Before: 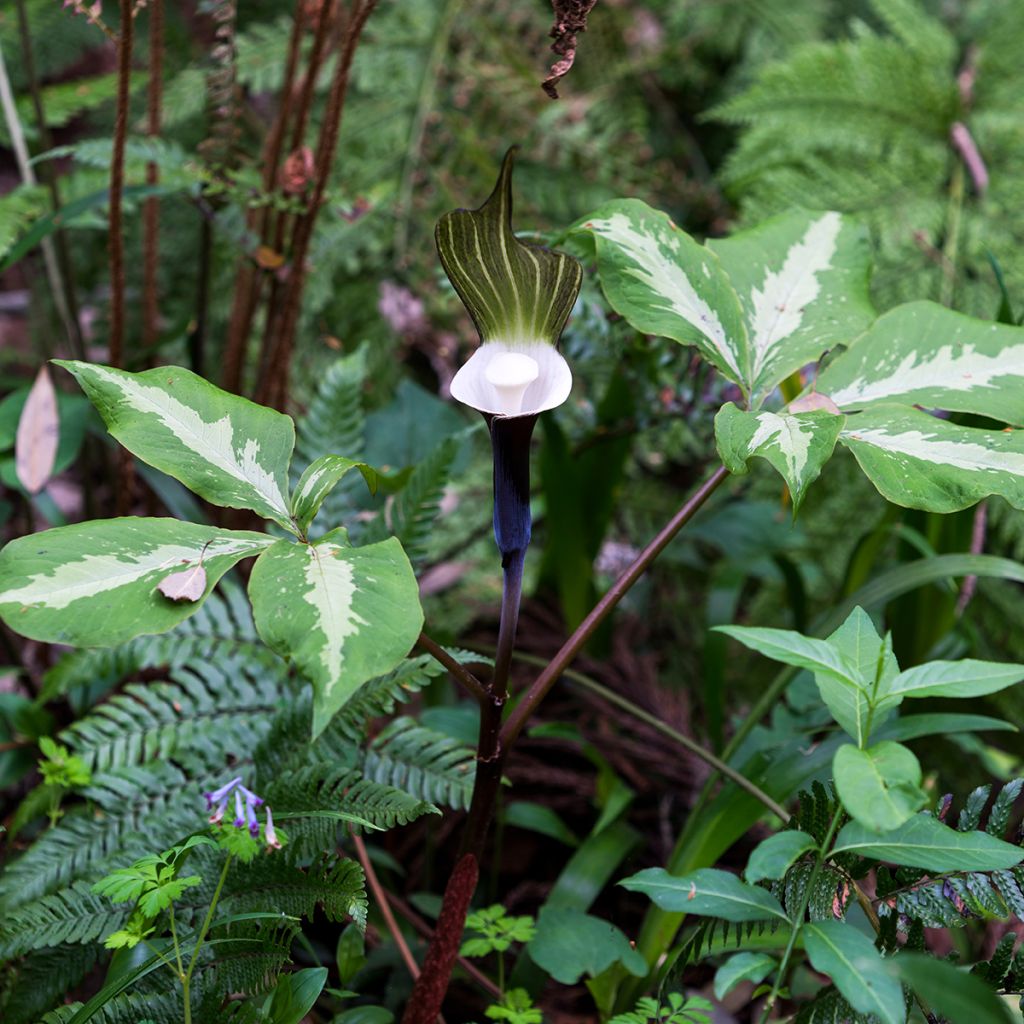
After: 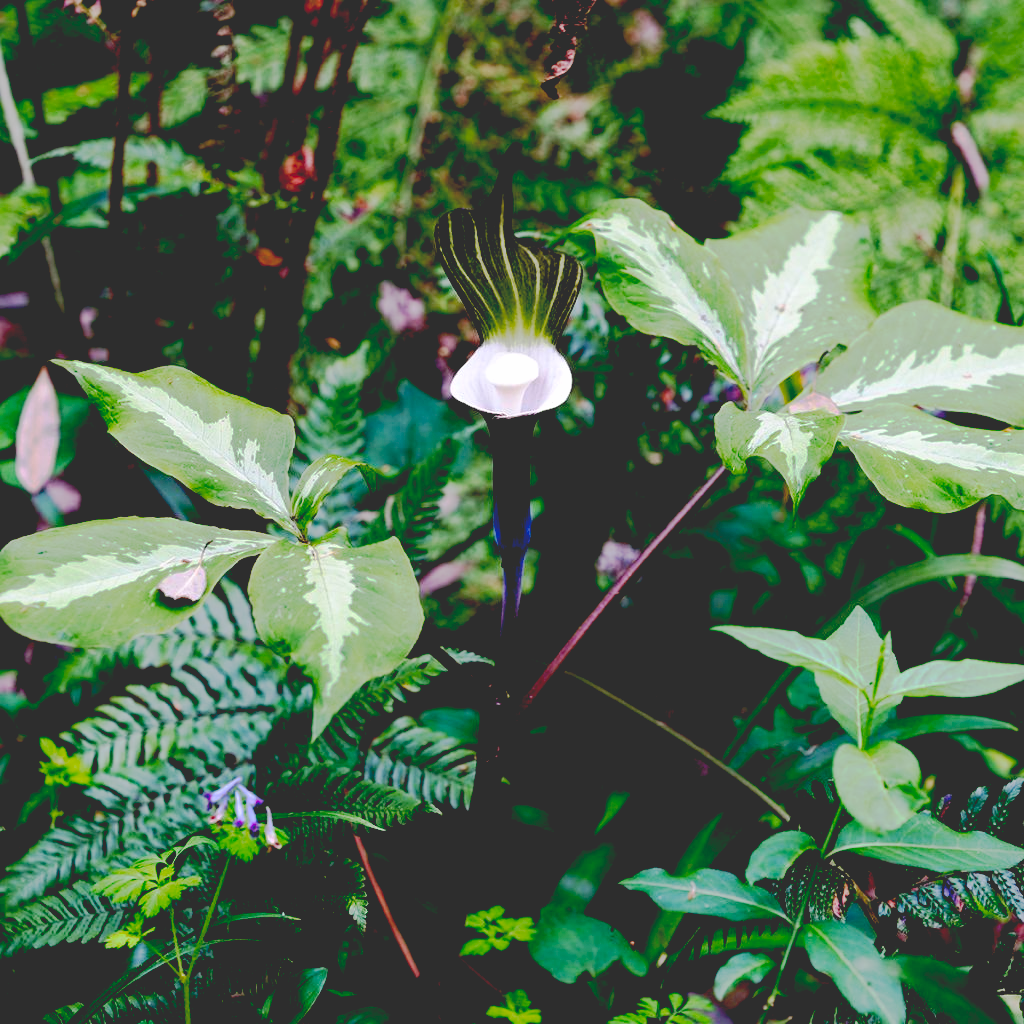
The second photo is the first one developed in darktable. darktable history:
base curve: curves: ch0 [(0.065, 0.026) (0.236, 0.358) (0.53, 0.546) (0.777, 0.841) (0.924, 0.992)], preserve colors none
